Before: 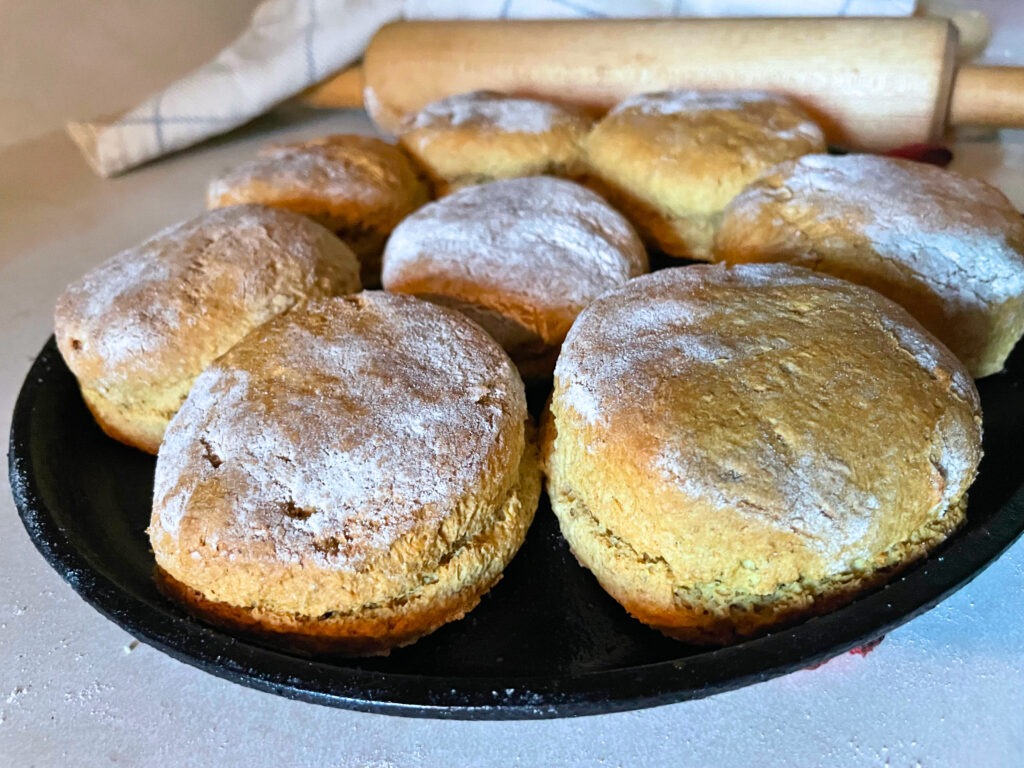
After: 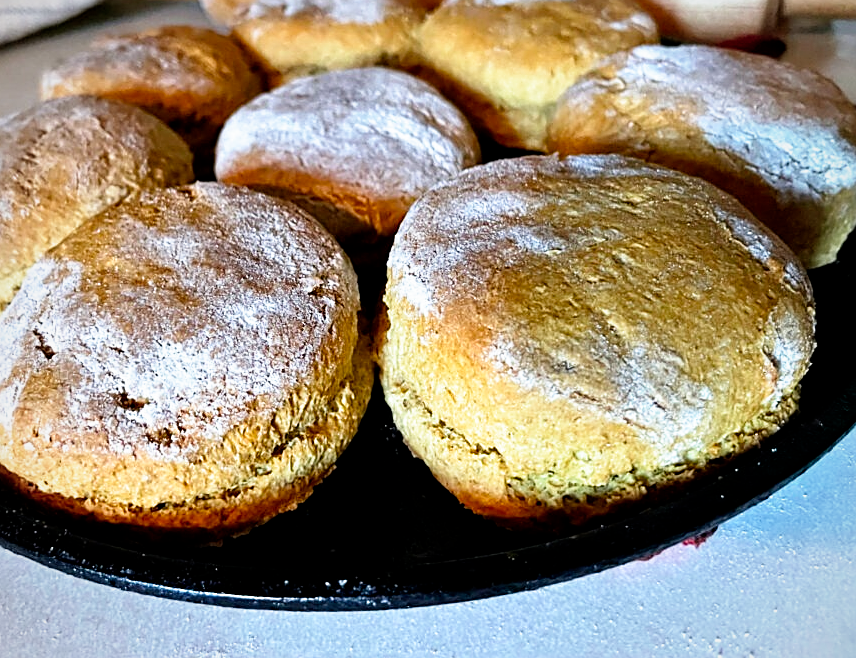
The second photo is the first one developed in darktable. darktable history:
filmic rgb: black relative exposure -8.7 EV, white relative exposure 2.7 EV, threshold 3 EV, target black luminance 0%, hardness 6.25, latitude 76.53%, contrast 1.326, shadows ↔ highlights balance -0.349%, preserve chrominance no, color science v4 (2020), enable highlight reconstruction true
sharpen: on, module defaults
vignetting: fall-off radius 93.87%
crop: left 16.315%, top 14.246%
